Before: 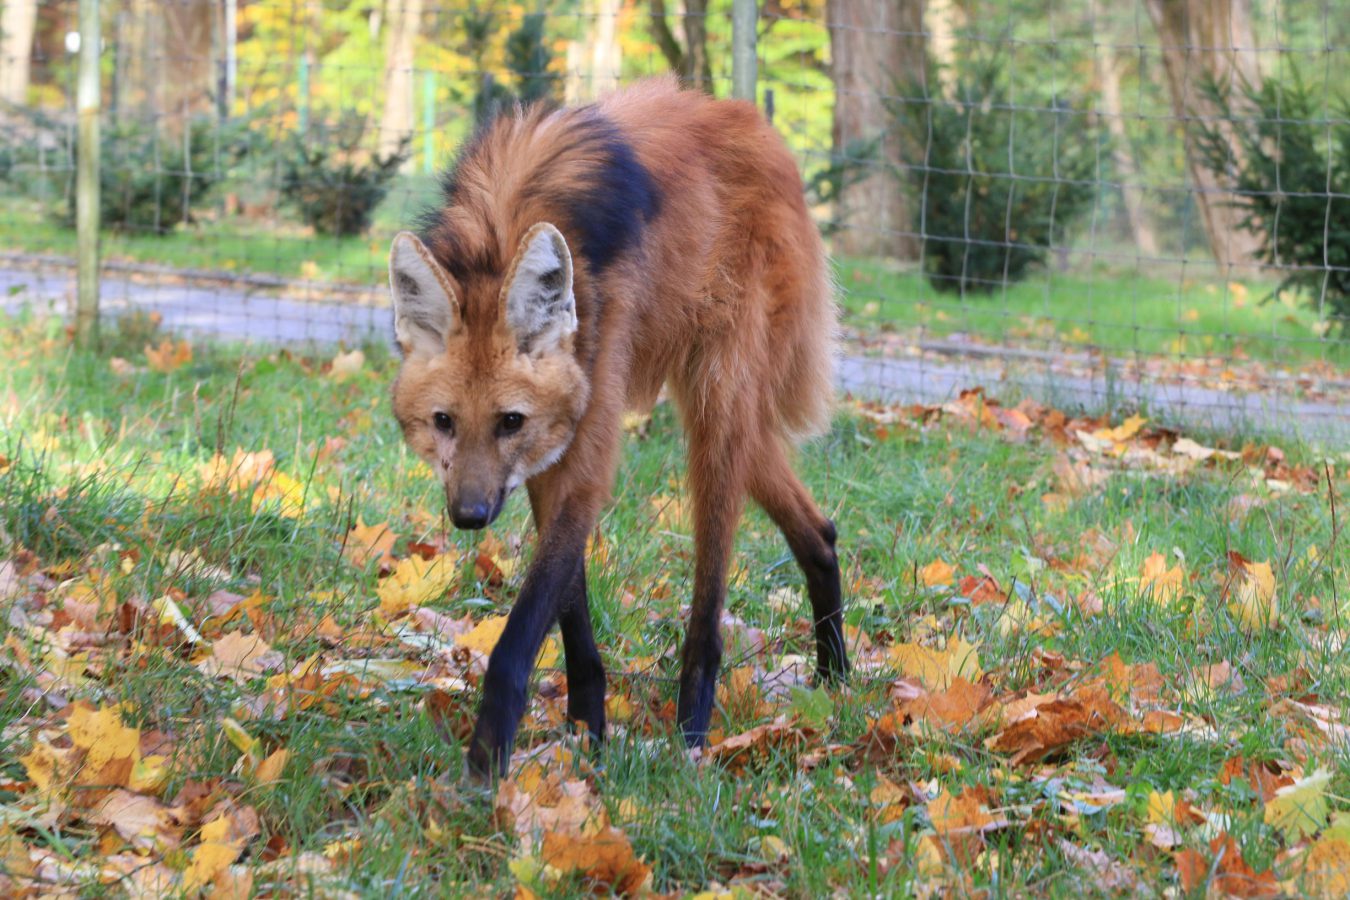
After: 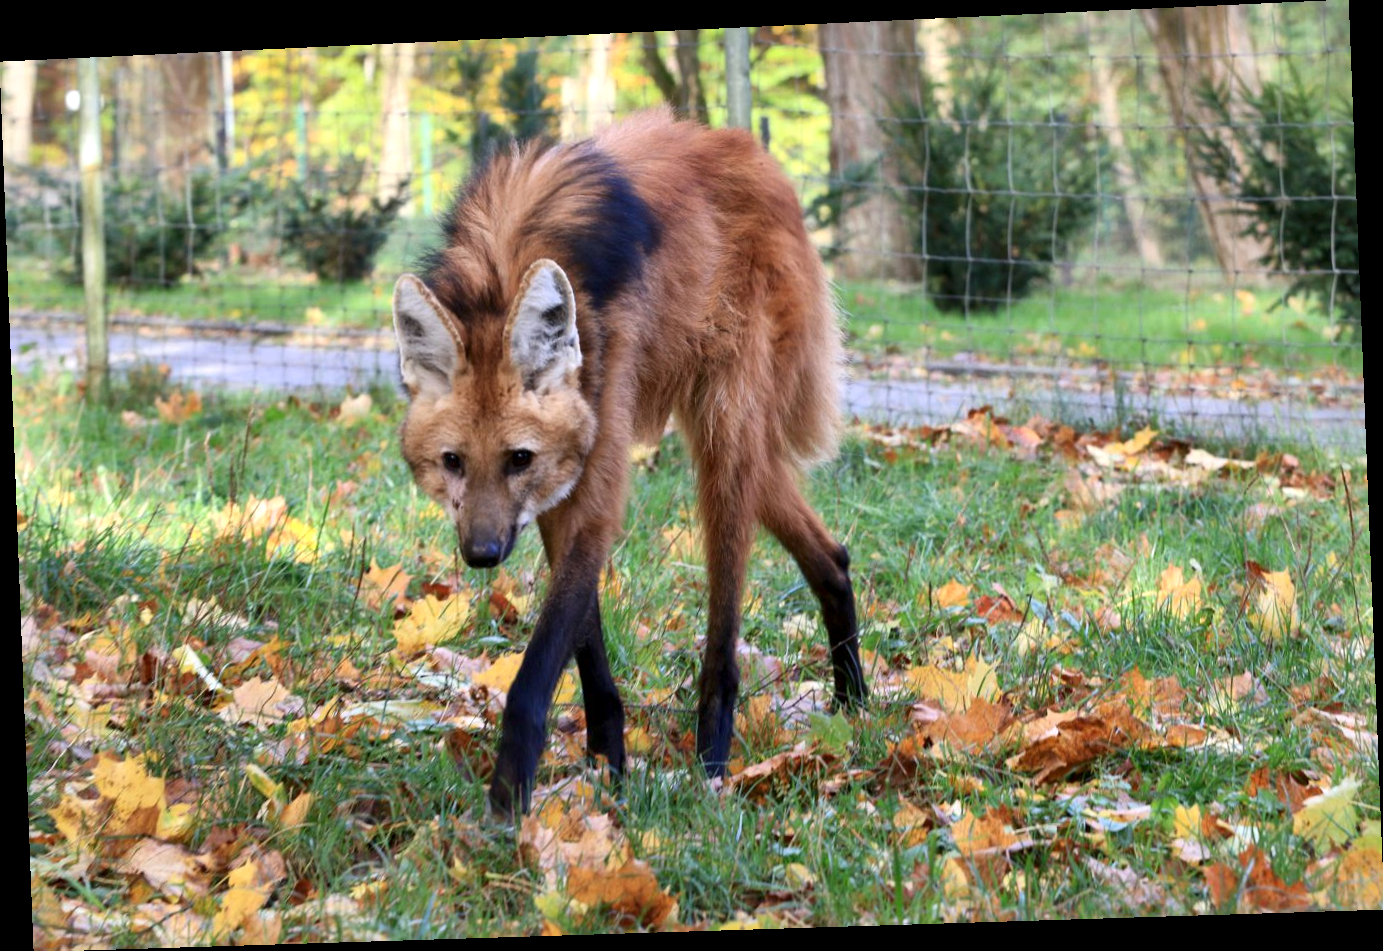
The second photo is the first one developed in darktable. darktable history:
rotate and perspective: rotation -2.22°, lens shift (horizontal) -0.022, automatic cropping off
local contrast: mode bilateral grid, contrast 25, coarseness 60, detail 151%, midtone range 0.2
